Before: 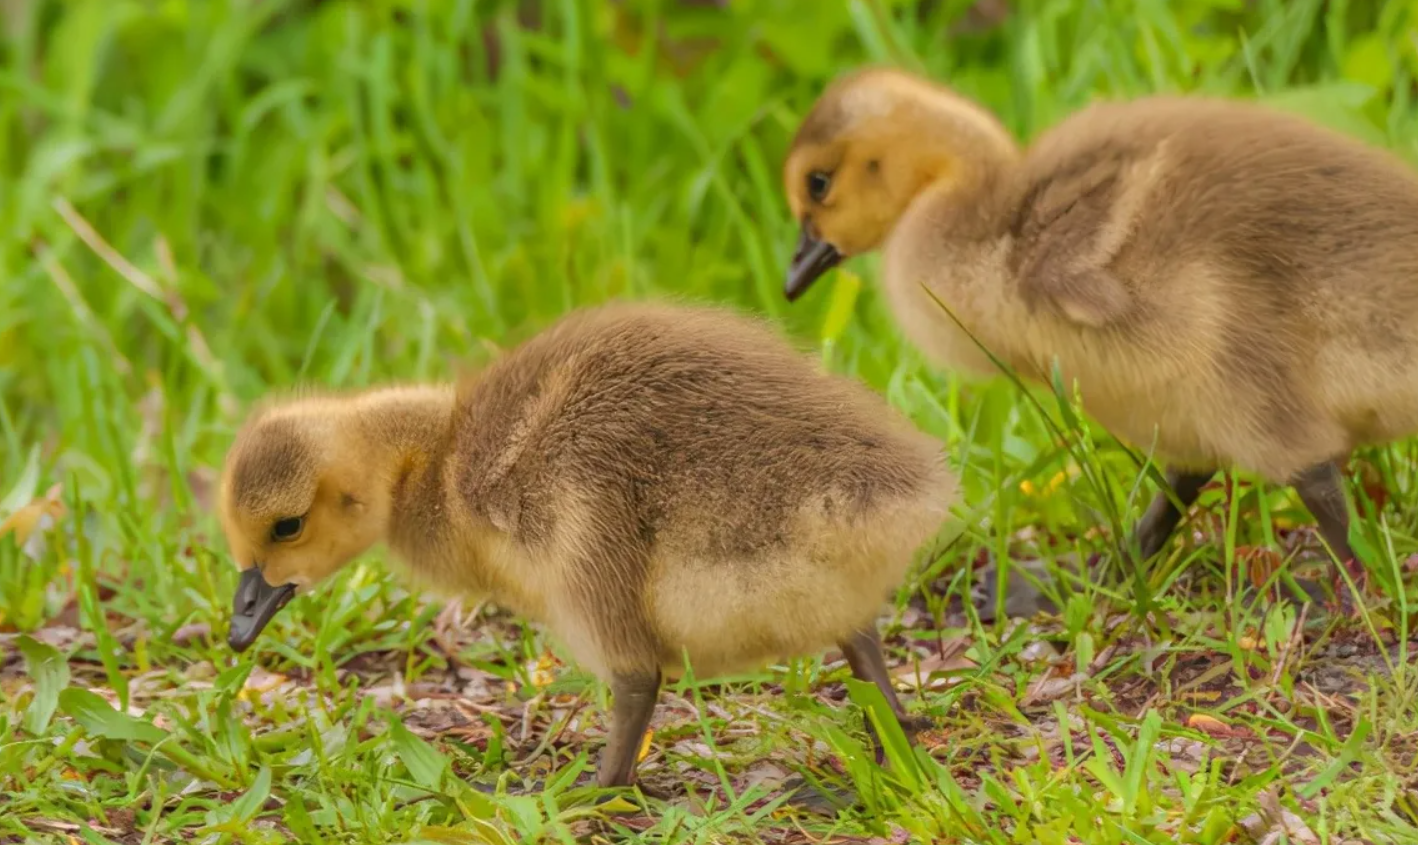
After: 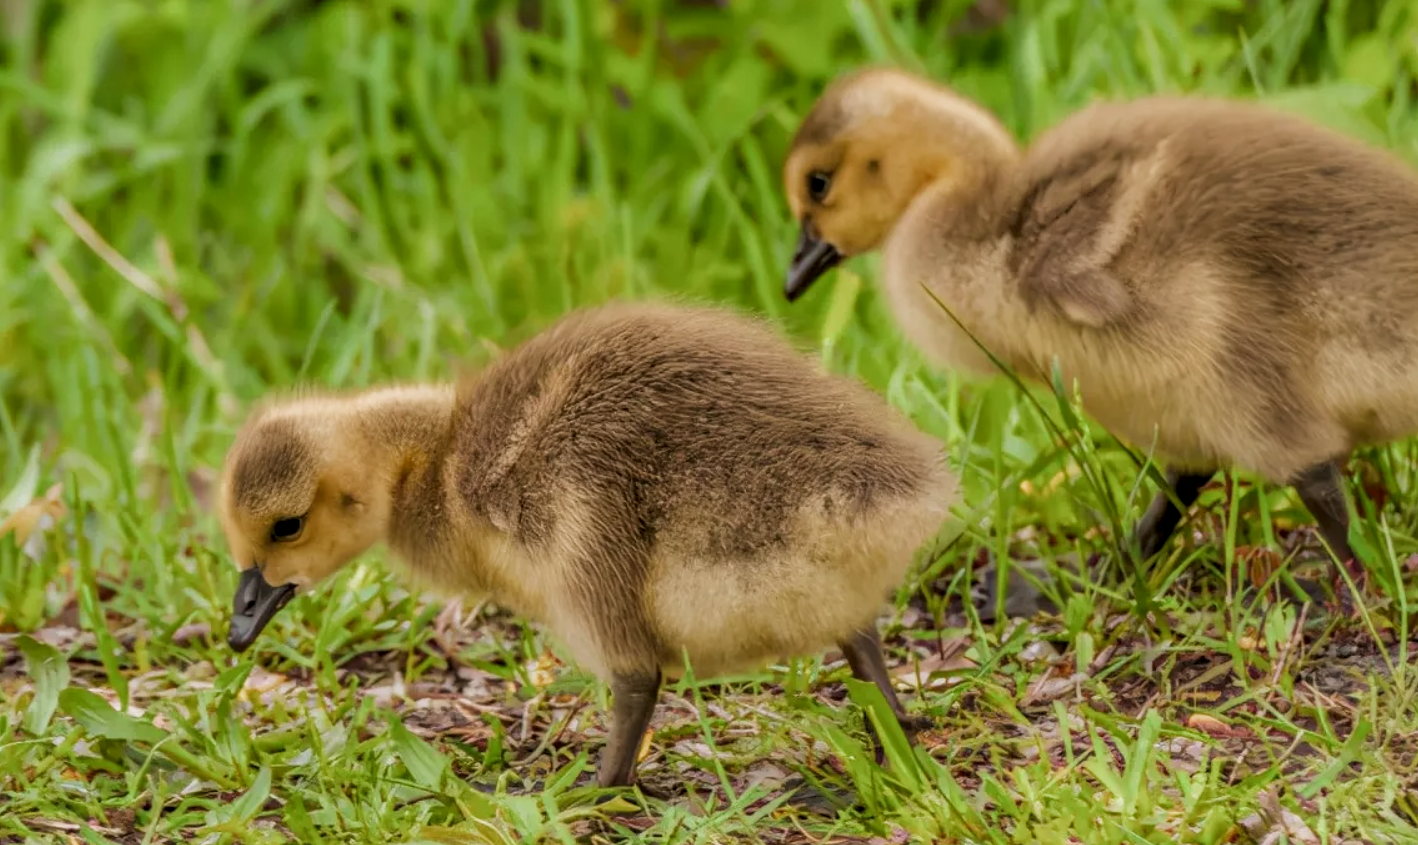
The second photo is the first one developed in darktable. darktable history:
local contrast: on, module defaults
filmic rgb: middle gray luminance 21.73%, black relative exposure -14 EV, white relative exposure 2.96 EV, threshold 6 EV, target black luminance 0%, hardness 8.81, latitude 59.69%, contrast 1.208, highlights saturation mix 5%, shadows ↔ highlights balance 41.6%, add noise in highlights 0, color science v3 (2019), use custom middle-gray values true, iterations of high-quality reconstruction 0, contrast in highlights soft, enable highlight reconstruction true
